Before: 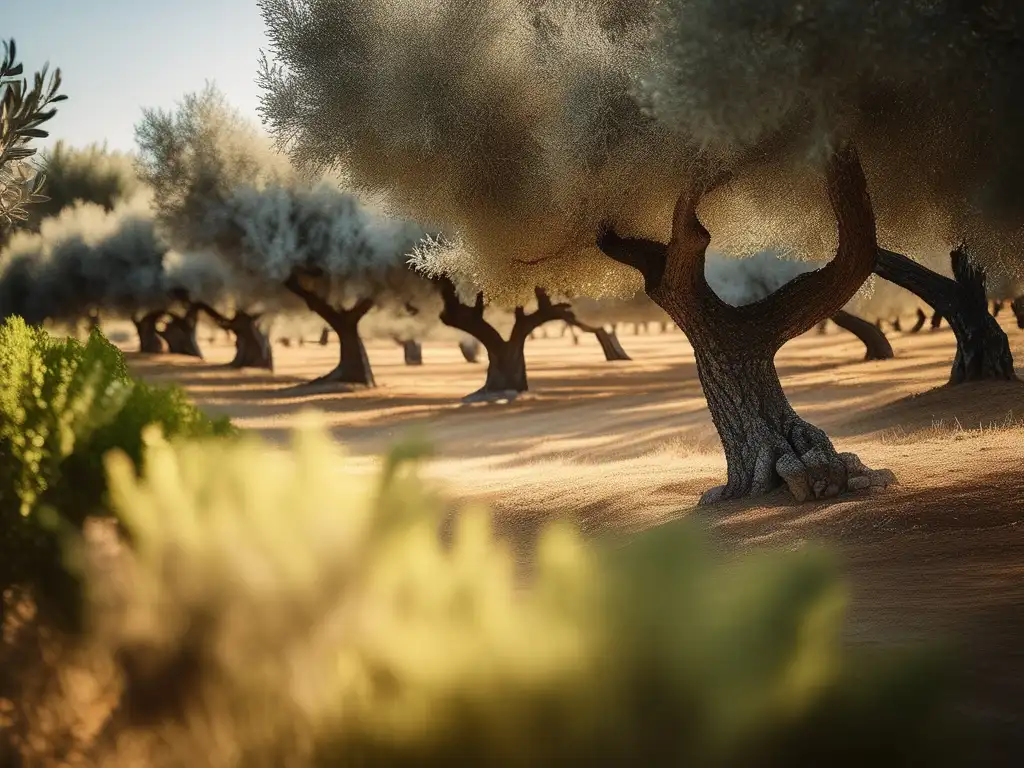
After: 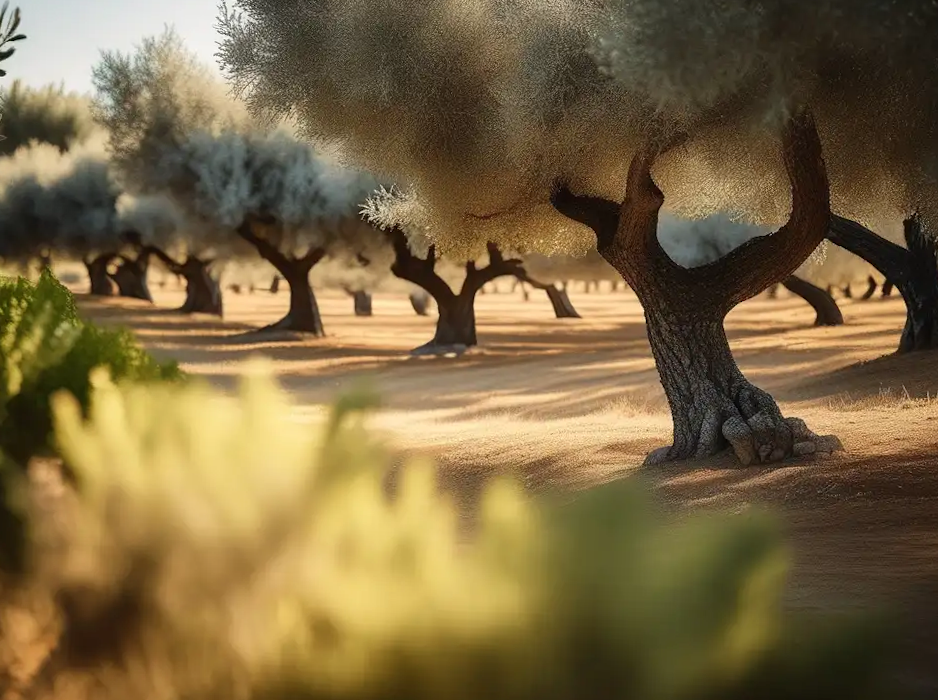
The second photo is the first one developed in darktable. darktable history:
crop and rotate: angle -1.87°, left 3.09%, top 4.141%, right 1.366%, bottom 0.761%
shadows and highlights: shadows 11.39, white point adjustment 1.1, highlights -0.679, highlights color adjustment 42.52%, soften with gaussian
color zones: curves: ch0 [(0.068, 0.464) (0.25, 0.5) (0.48, 0.508) (0.75, 0.536) (0.886, 0.476) (0.967, 0.456)]; ch1 [(0.066, 0.456) (0.25, 0.5) (0.616, 0.508) (0.746, 0.56) (0.934, 0.444)], mix -130.13%
